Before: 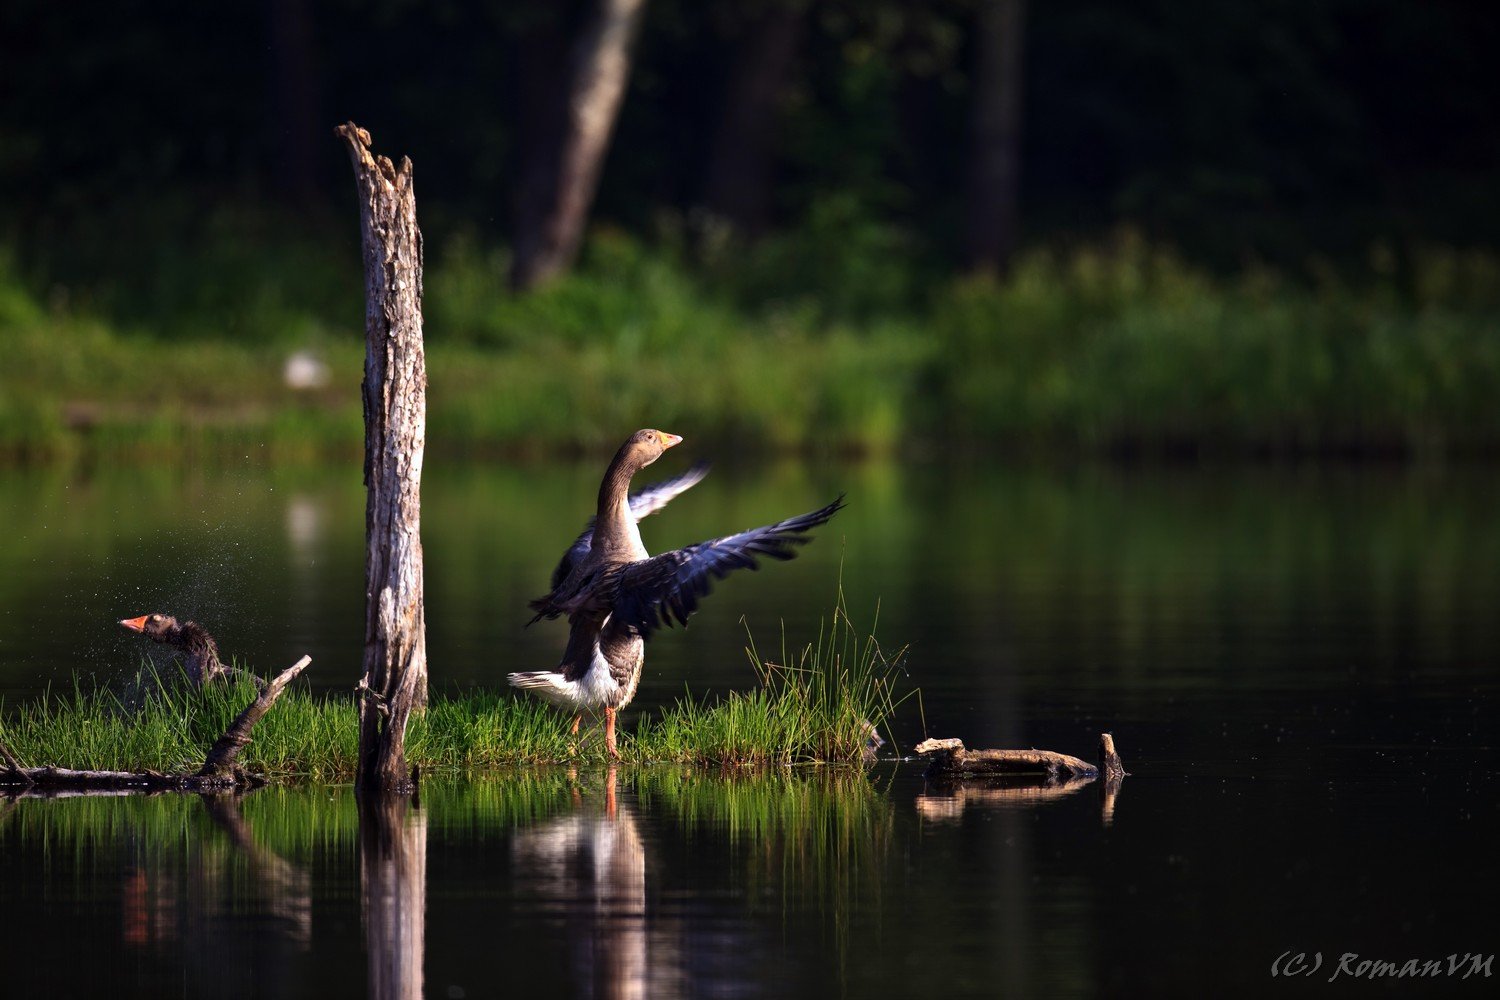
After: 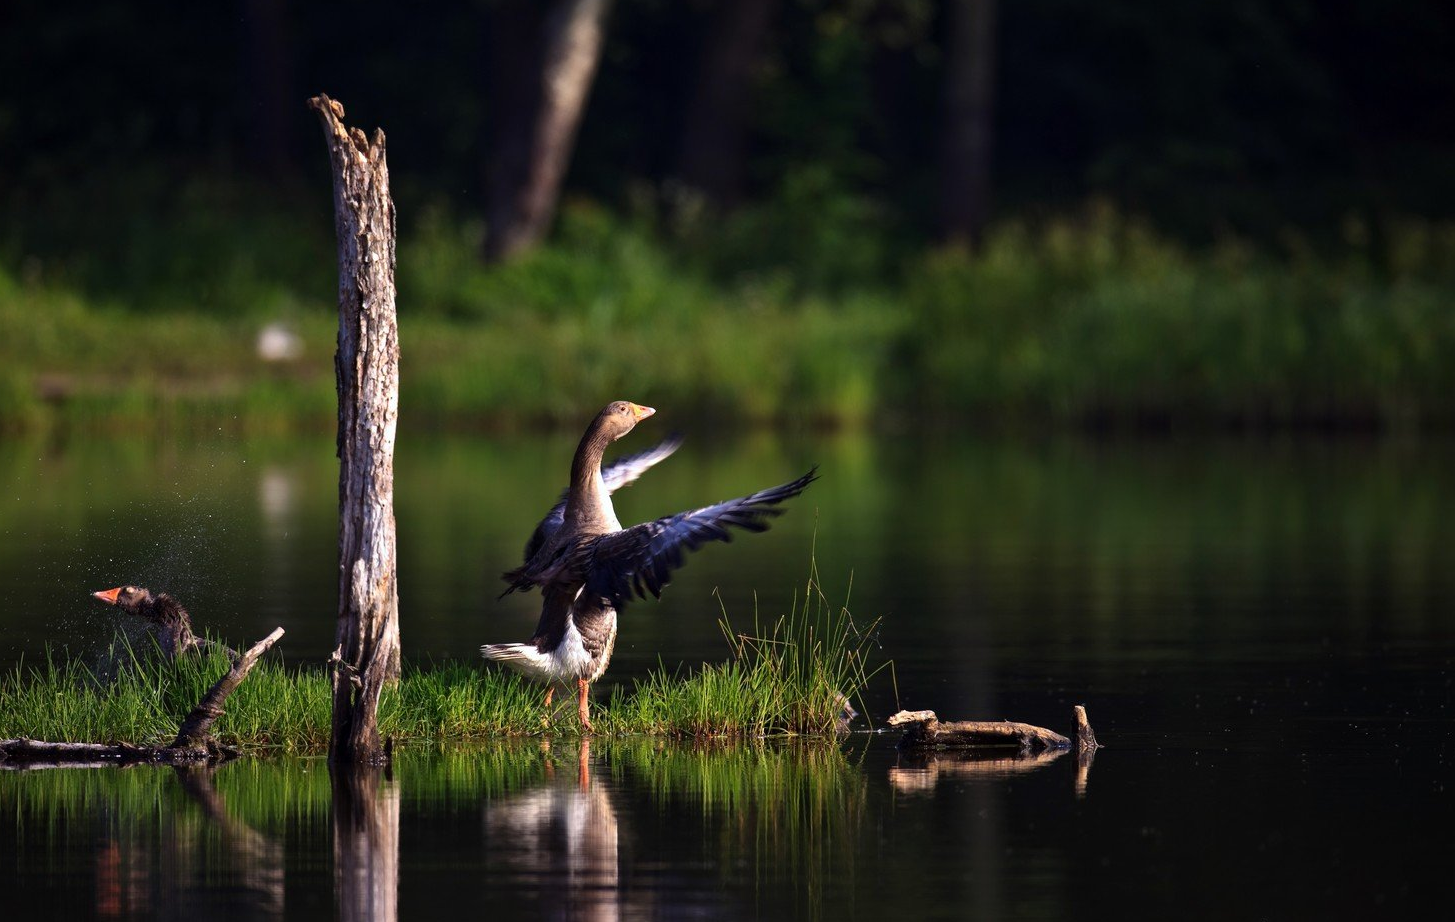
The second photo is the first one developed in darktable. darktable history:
crop: left 1.854%, top 2.876%, right 1.119%, bottom 4.867%
